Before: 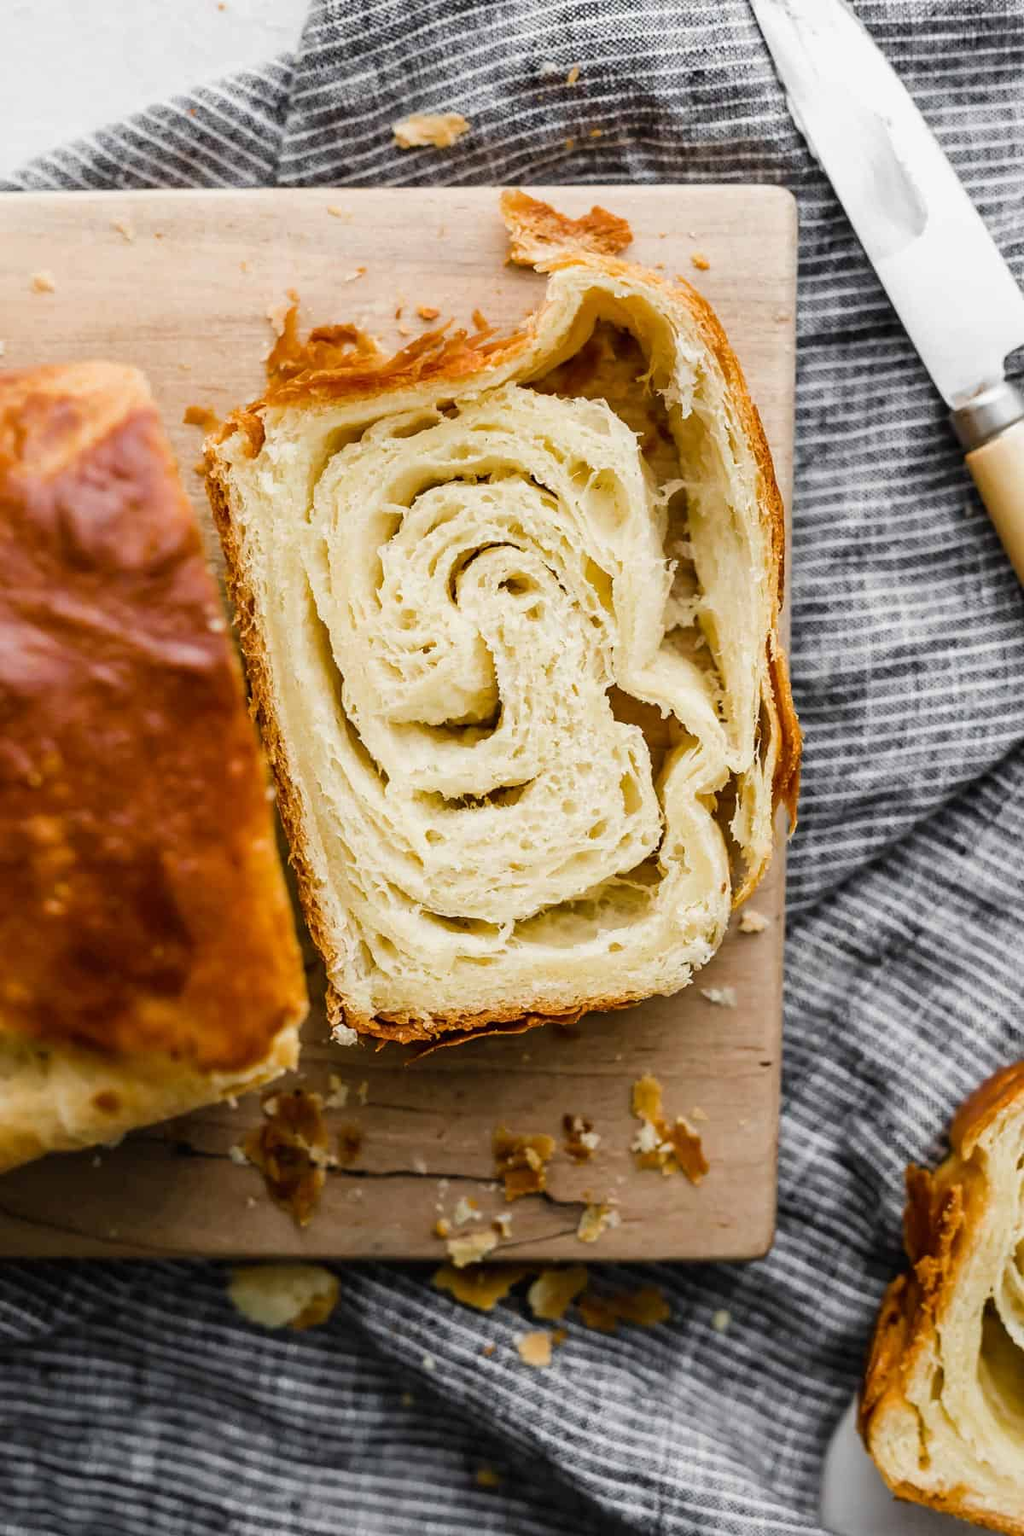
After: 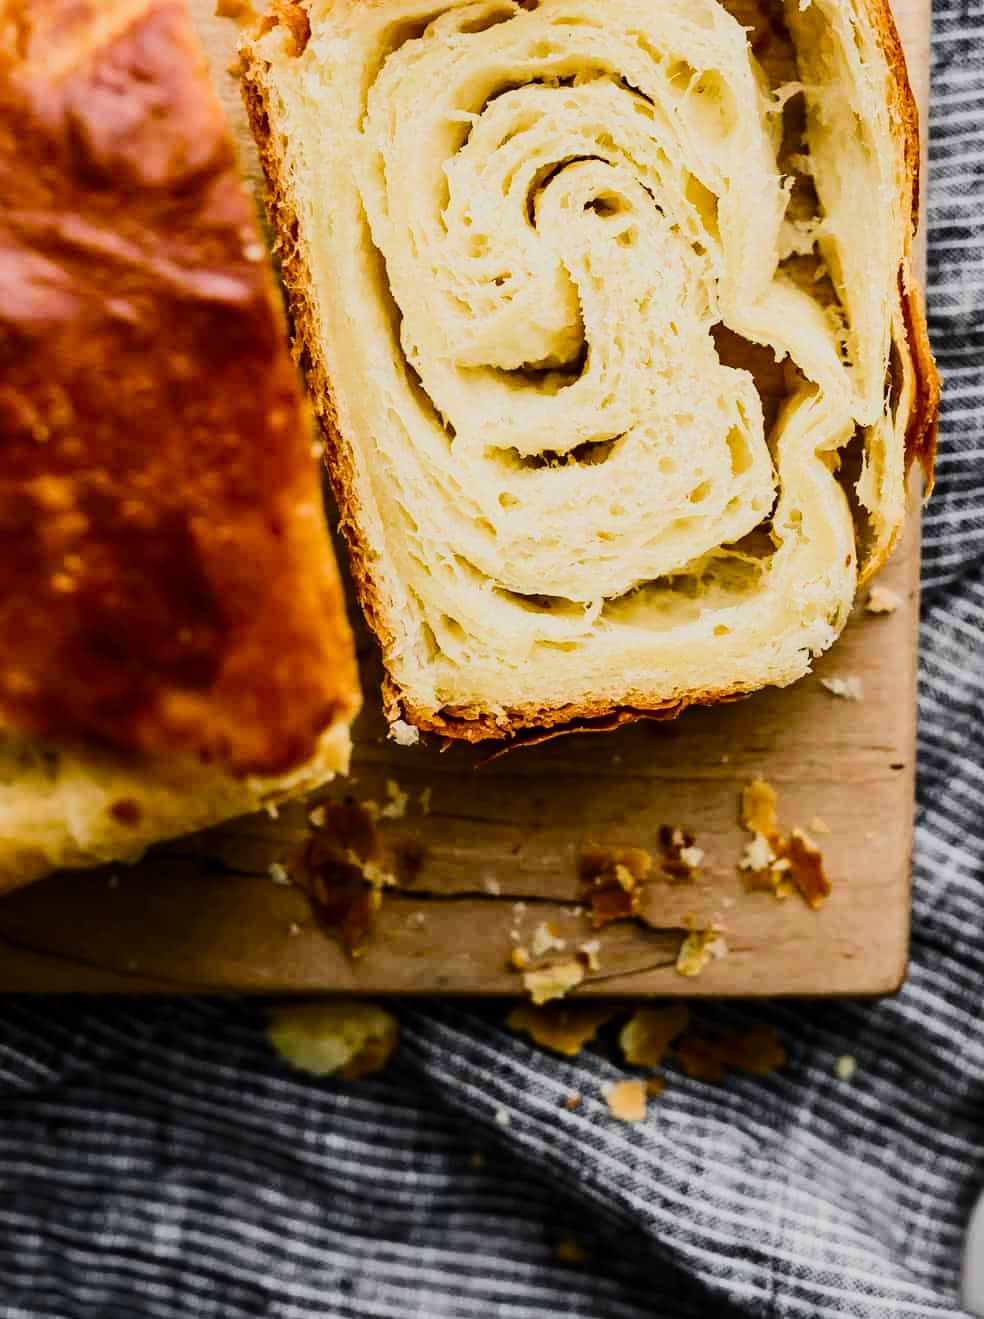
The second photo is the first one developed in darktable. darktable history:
filmic rgb: black relative exposure -8.53 EV, white relative exposure 5.51 EV, hardness 3.37, contrast 1.016, color science v5 (2021), contrast in shadows safe, contrast in highlights safe
velvia: strength 31.45%, mid-tones bias 0.2
contrast brightness saturation: contrast 0.276
crop: top 26.696%, right 17.988%
